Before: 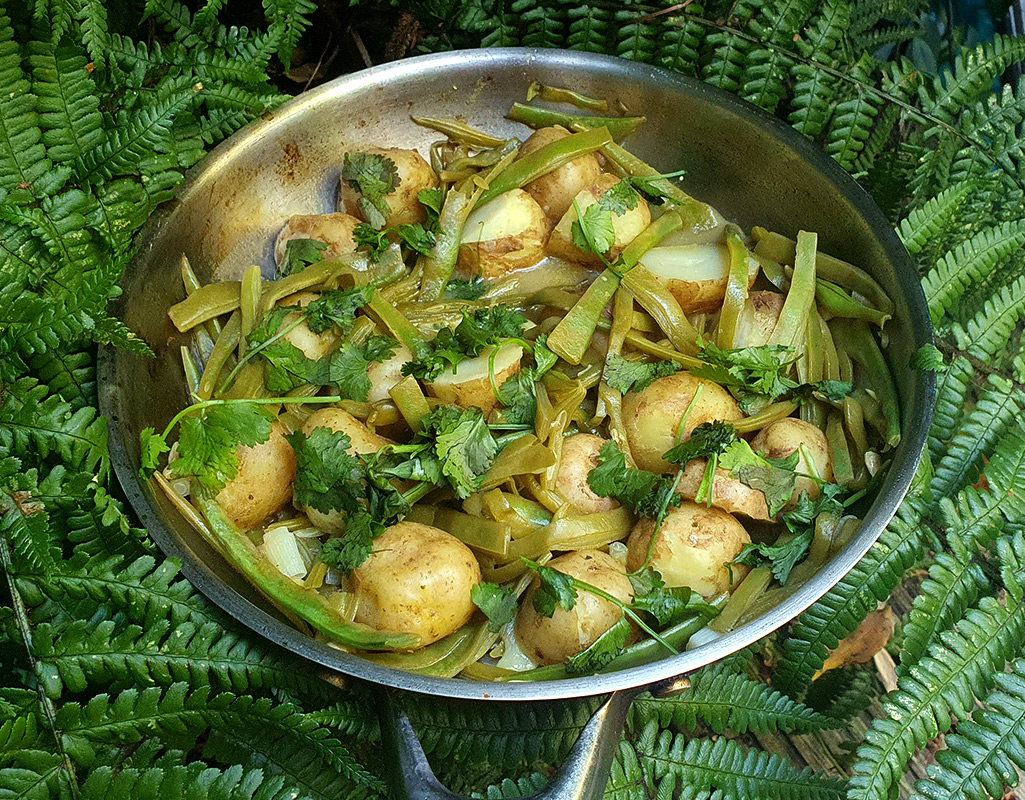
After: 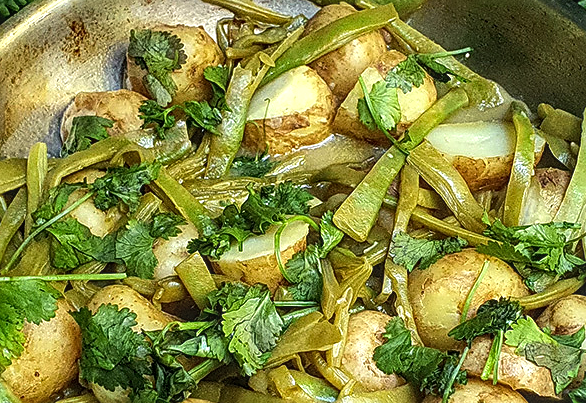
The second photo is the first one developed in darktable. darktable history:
crop: left 20.932%, top 15.471%, right 21.848%, bottom 34.081%
sharpen: on, module defaults
tone equalizer: -8 EV -0.417 EV, -7 EV -0.389 EV, -6 EV -0.333 EV, -5 EV -0.222 EV, -3 EV 0.222 EV, -2 EV 0.333 EV, -1 EV 0.389 EV, +0 EV 0.417 EV, edges refinement/feathering 500, mask exposure compensation -1.57 EV, preserve details no
white balance: red 1, blue 1
contrast brightness saturation: contrast -0.11
local contrast: highlights 61%, detail 143%, midtone range 0.428
